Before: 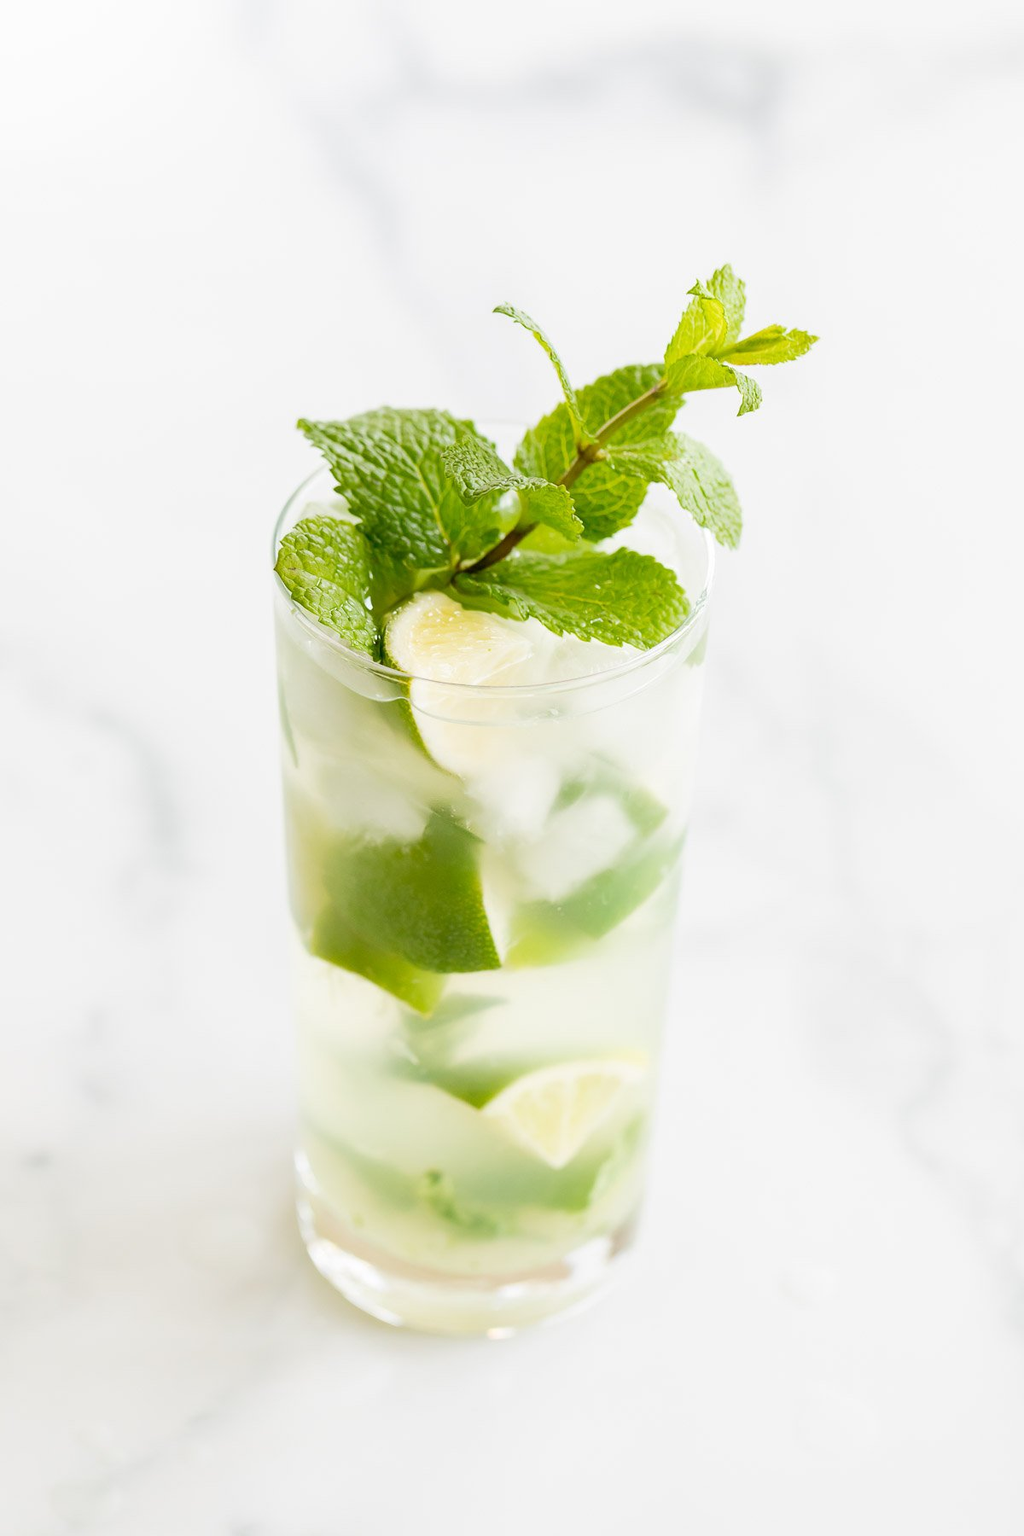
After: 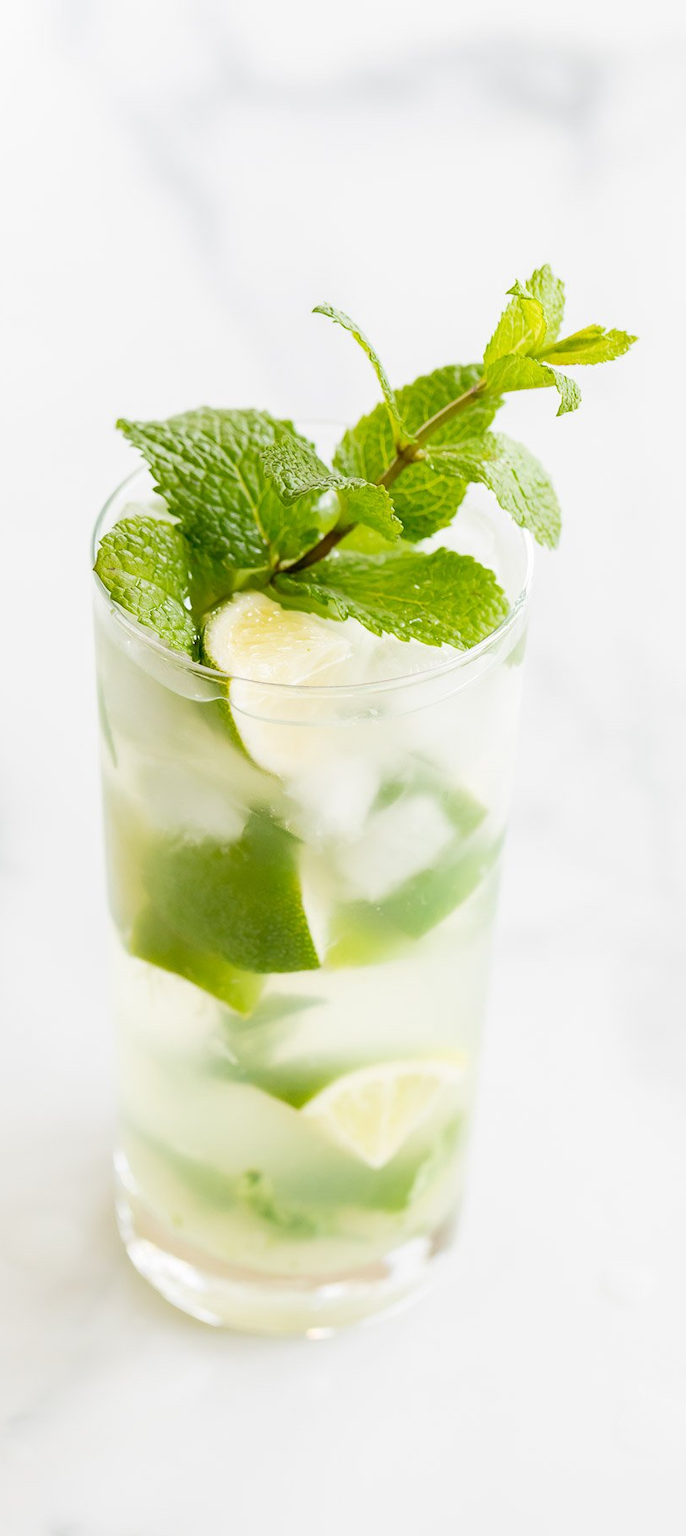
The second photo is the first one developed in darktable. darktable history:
crop and rotate: left 17.737%, right 15.224%
